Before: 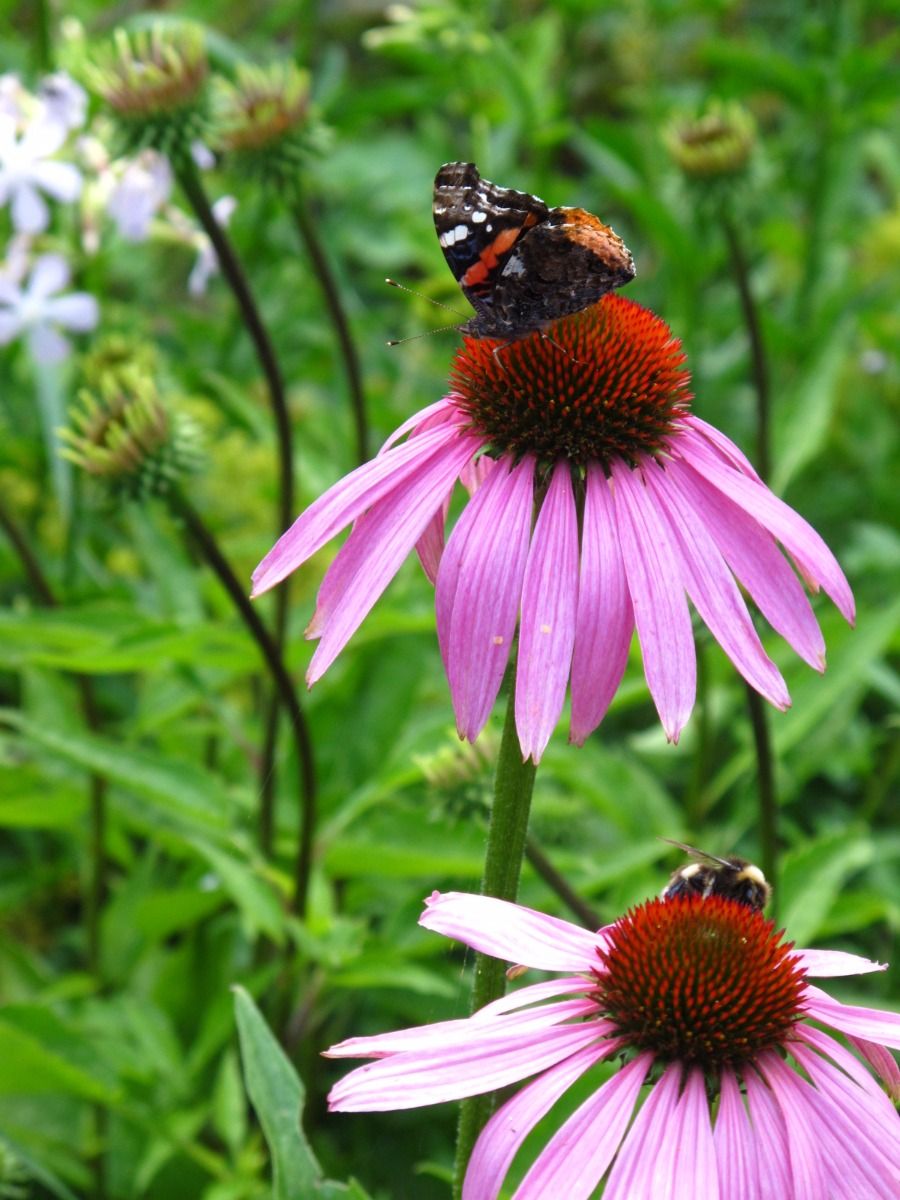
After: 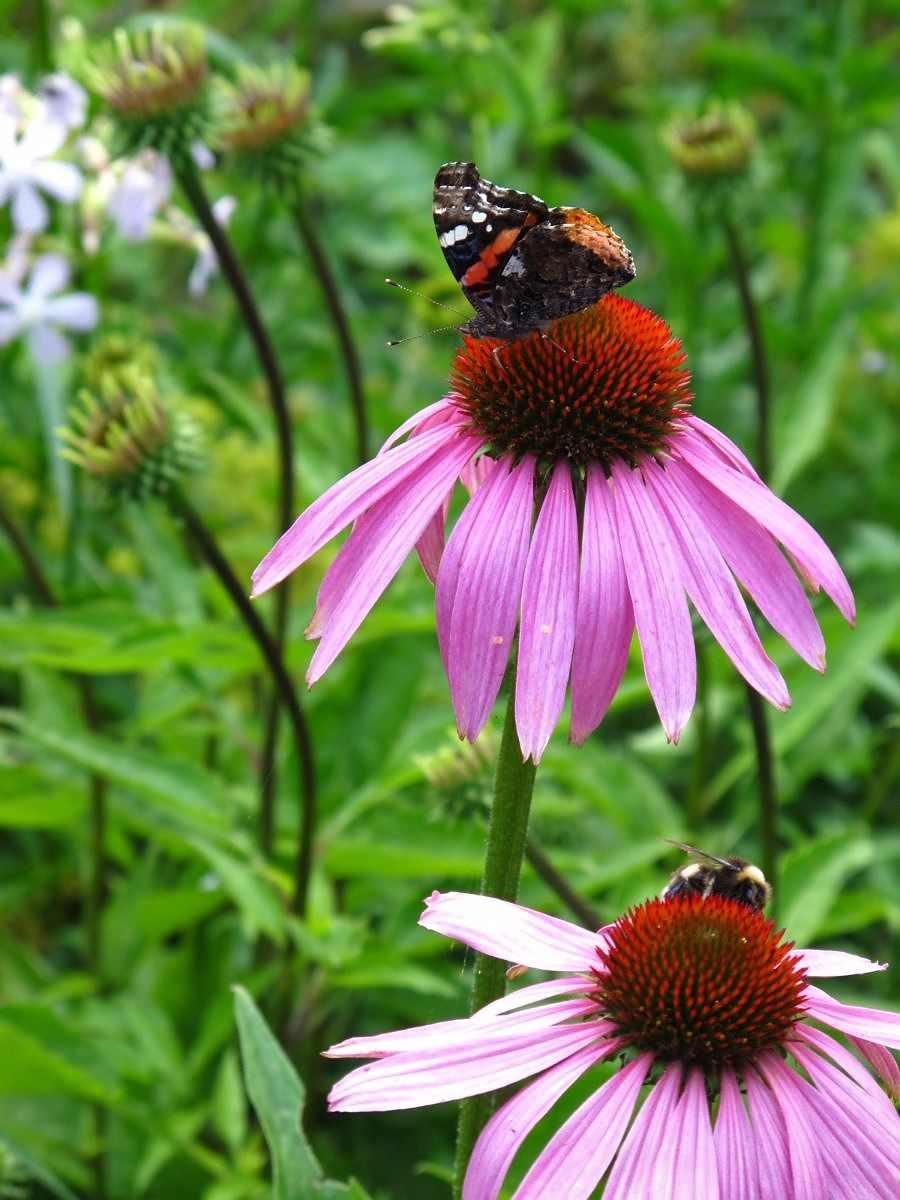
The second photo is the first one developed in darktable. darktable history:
shadows and highlights: radius 108.52, shadows 23.73, highlights -59.32, low approximation 0.01, soften with gaussian
sharpen: radius 1
